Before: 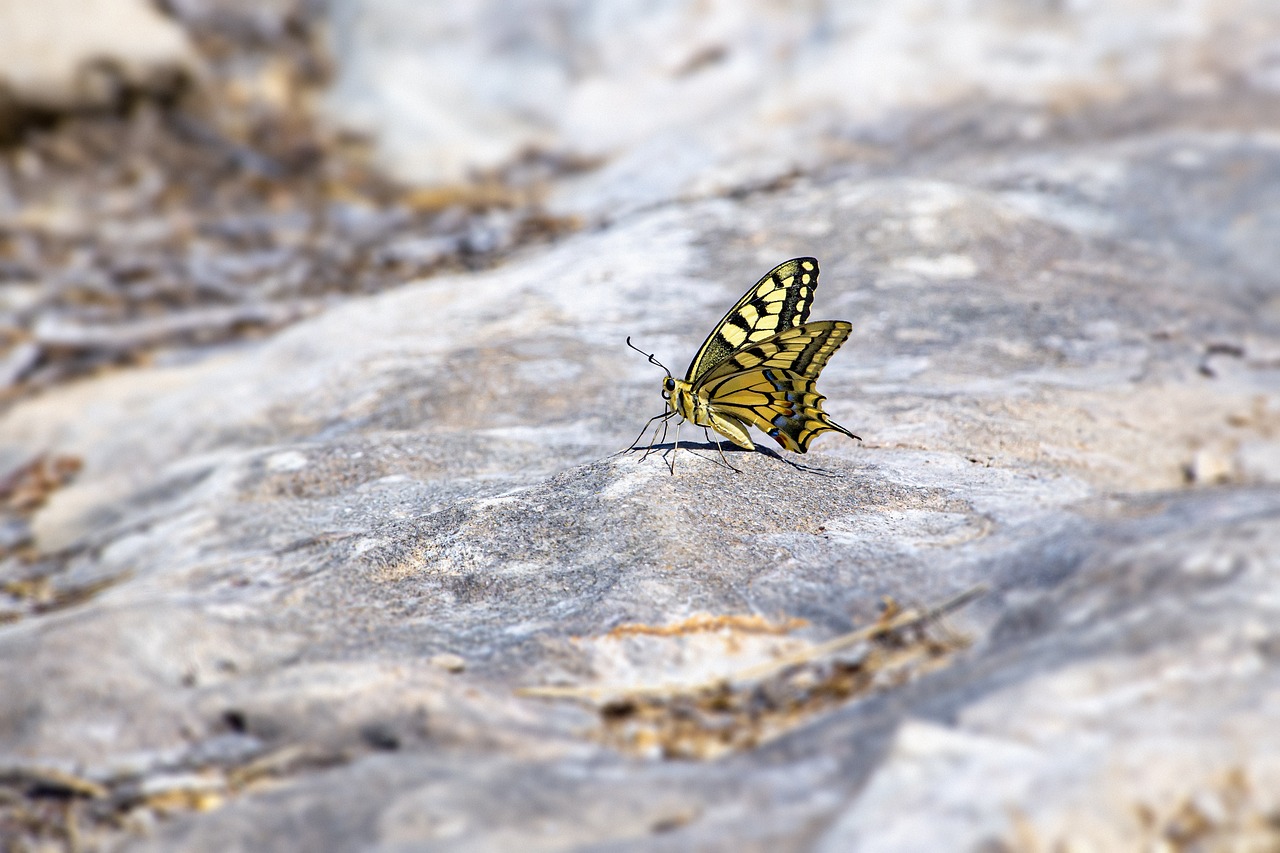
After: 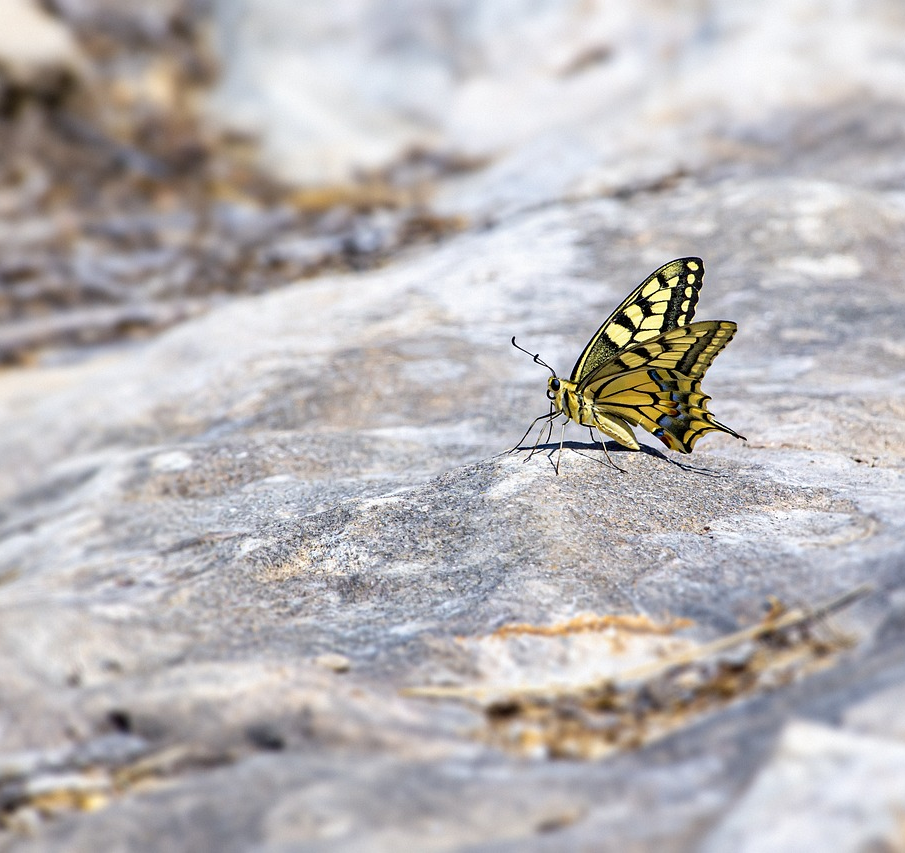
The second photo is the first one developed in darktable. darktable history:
crop and rotate: left 9.011%, right 20.217%
levels: levels [0, 0.498, 0.996]
